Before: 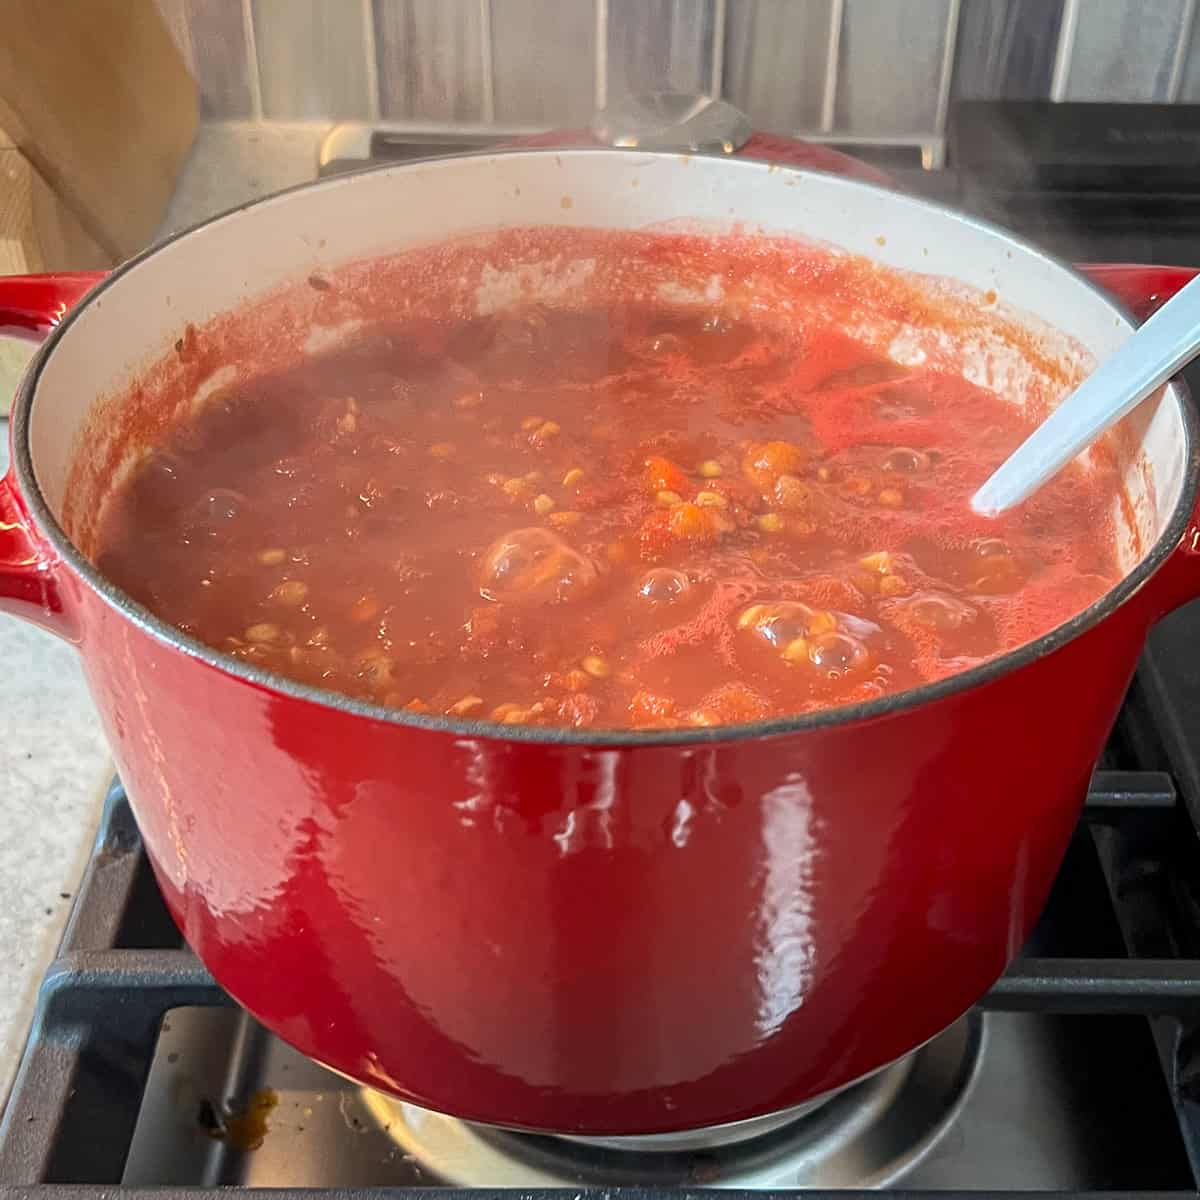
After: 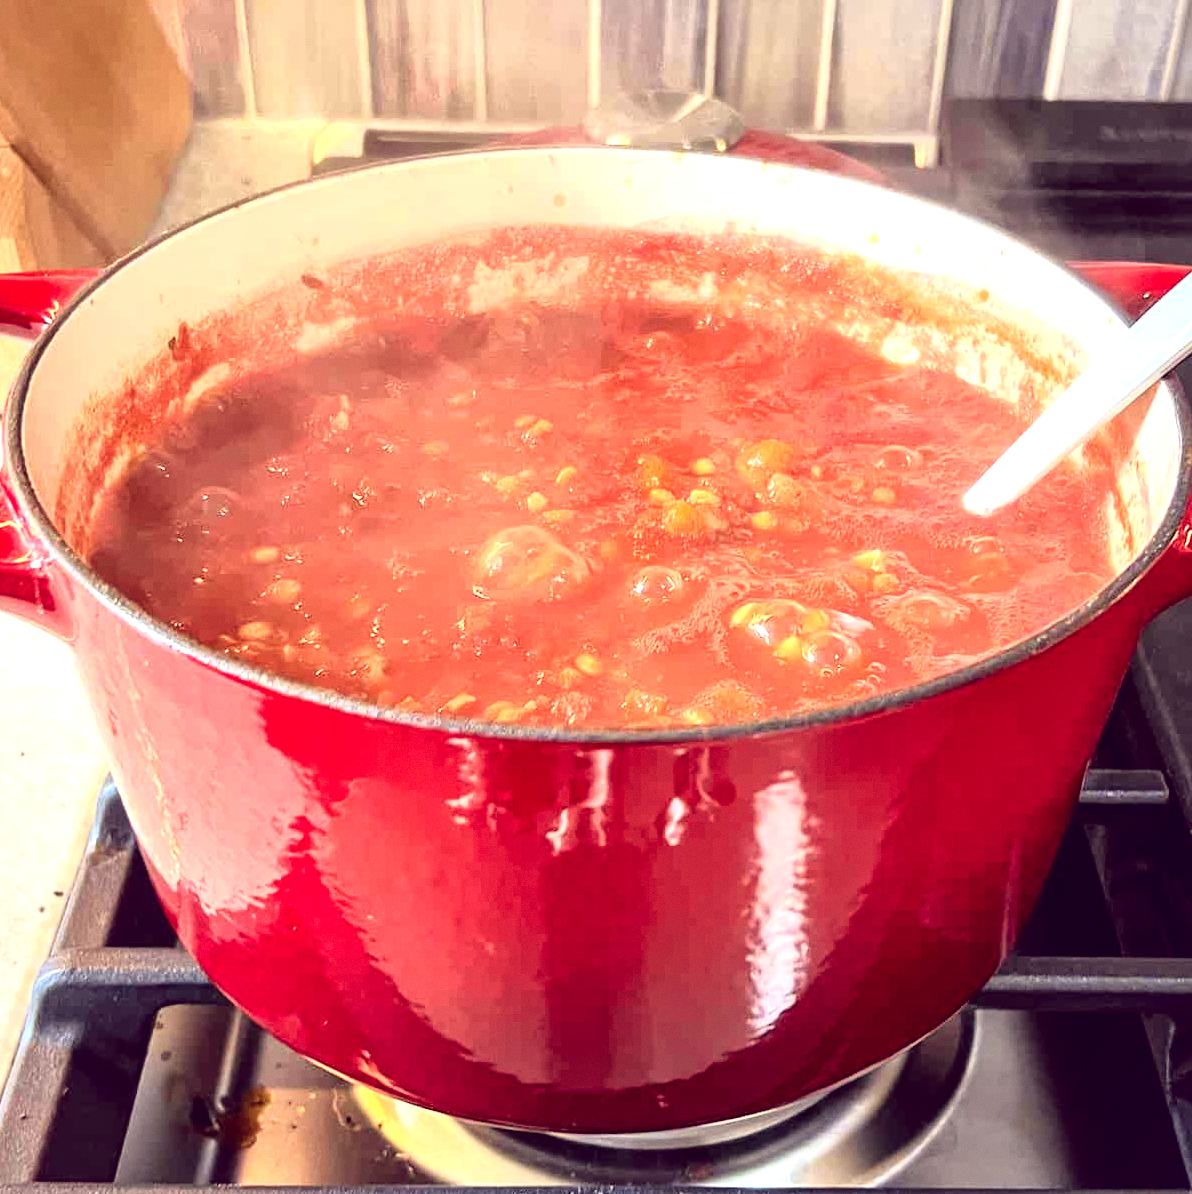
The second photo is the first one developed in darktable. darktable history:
grain: coarseness 0.09 ISO, strength 10%
crop and rotate: left 0.614%, top 0.179%, bottom 0.309%
exposure: exposure 0.669 EV, compensate highlight preservation false
white balance: red 0.967, blue 1.049
local contrast: mode bilateral grid, contrast 20, coarseness 50, detail 159%, midtone range 0.2
tone curve: curves: ch0 [(0, 0.021) (0.049, 0.044) (0.152, 0.14) (0.328, 0.377) (0.473, 0.543) (0.641, 0.705) (0.85, 0.894) (1, 0.969)]; ch1 [(0, 0) (0.302, 0.331) (0.433, 0.432) (0.472, 0.47) (0.502, 0.503) (0.527, 0.521) (0.564, 0.58) (0.614, 0.626) (0.677, 0.701) (0.859, 0.885) (1, 1)]; ch2 [(0, 0) (0.33, 0.301) (0.447, 0.44) (0.487, 0.496) (0.502, 0.516) (0.535, 0.563) (0.565, 0.593) (0.608, 0.638) (1, 1)], color space Lab, independent channels, preserve colors none
color balance: lift [1.001, 0.997, 0.99, 1.01], gamma [1.007, 1, 0.975, 1.025], gain [1, 1.065, 1.052, 0.935], contrast 13.25%
color correction: highlights a* 6.27, highlights b* 8.19, shadows a* 5.94, shadows b* 7.23, saturation 0.9
